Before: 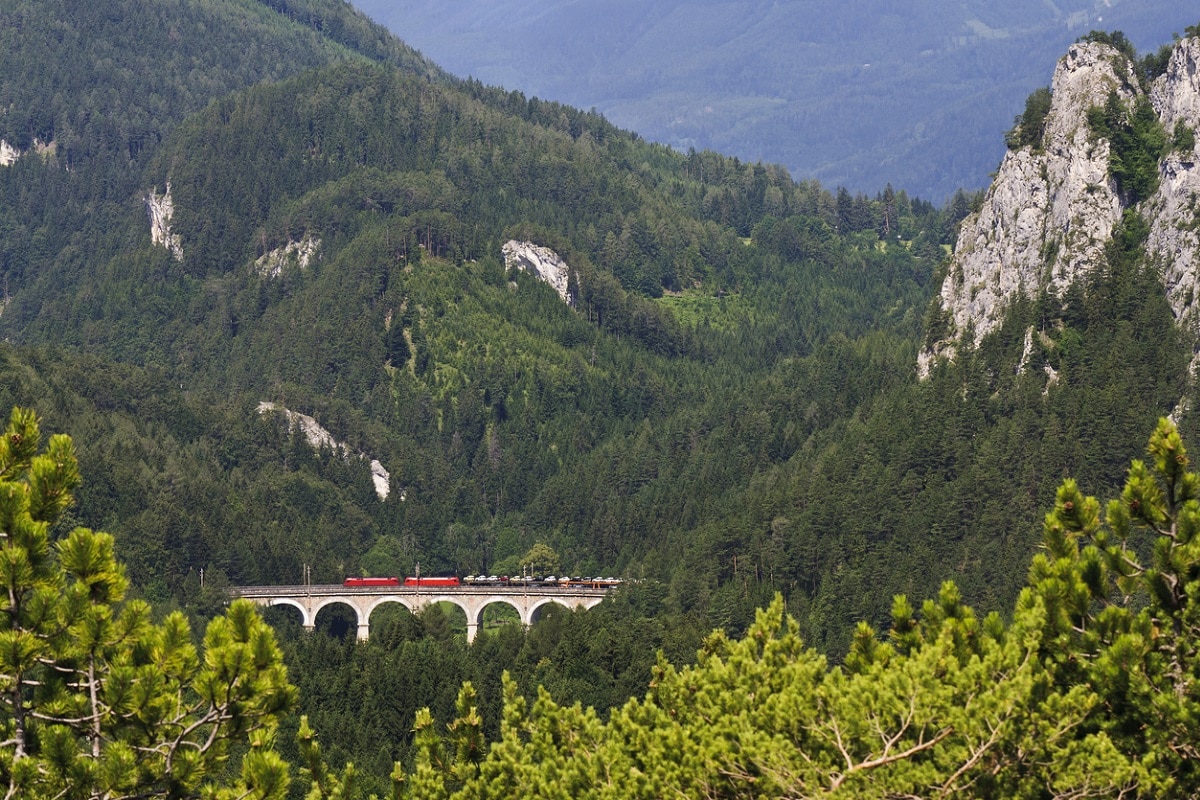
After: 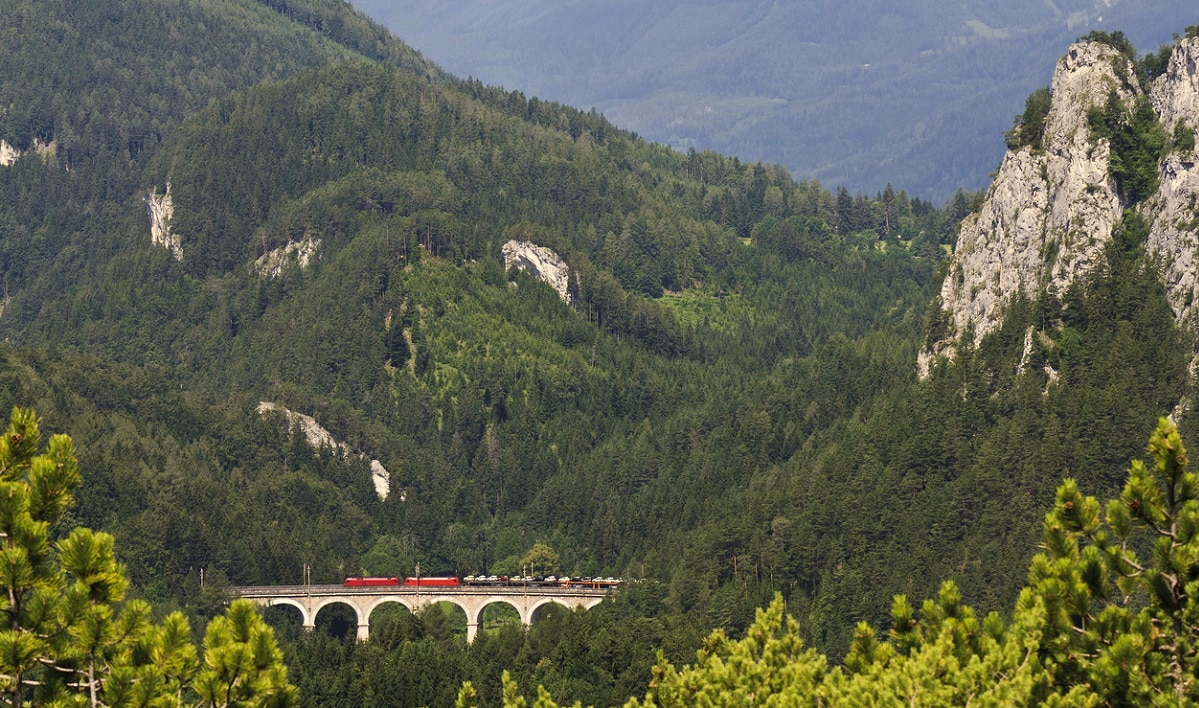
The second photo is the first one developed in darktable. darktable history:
crop and rotate: top 0%, bottom 11.49%
white balance: red 1.029, blue 0.92
